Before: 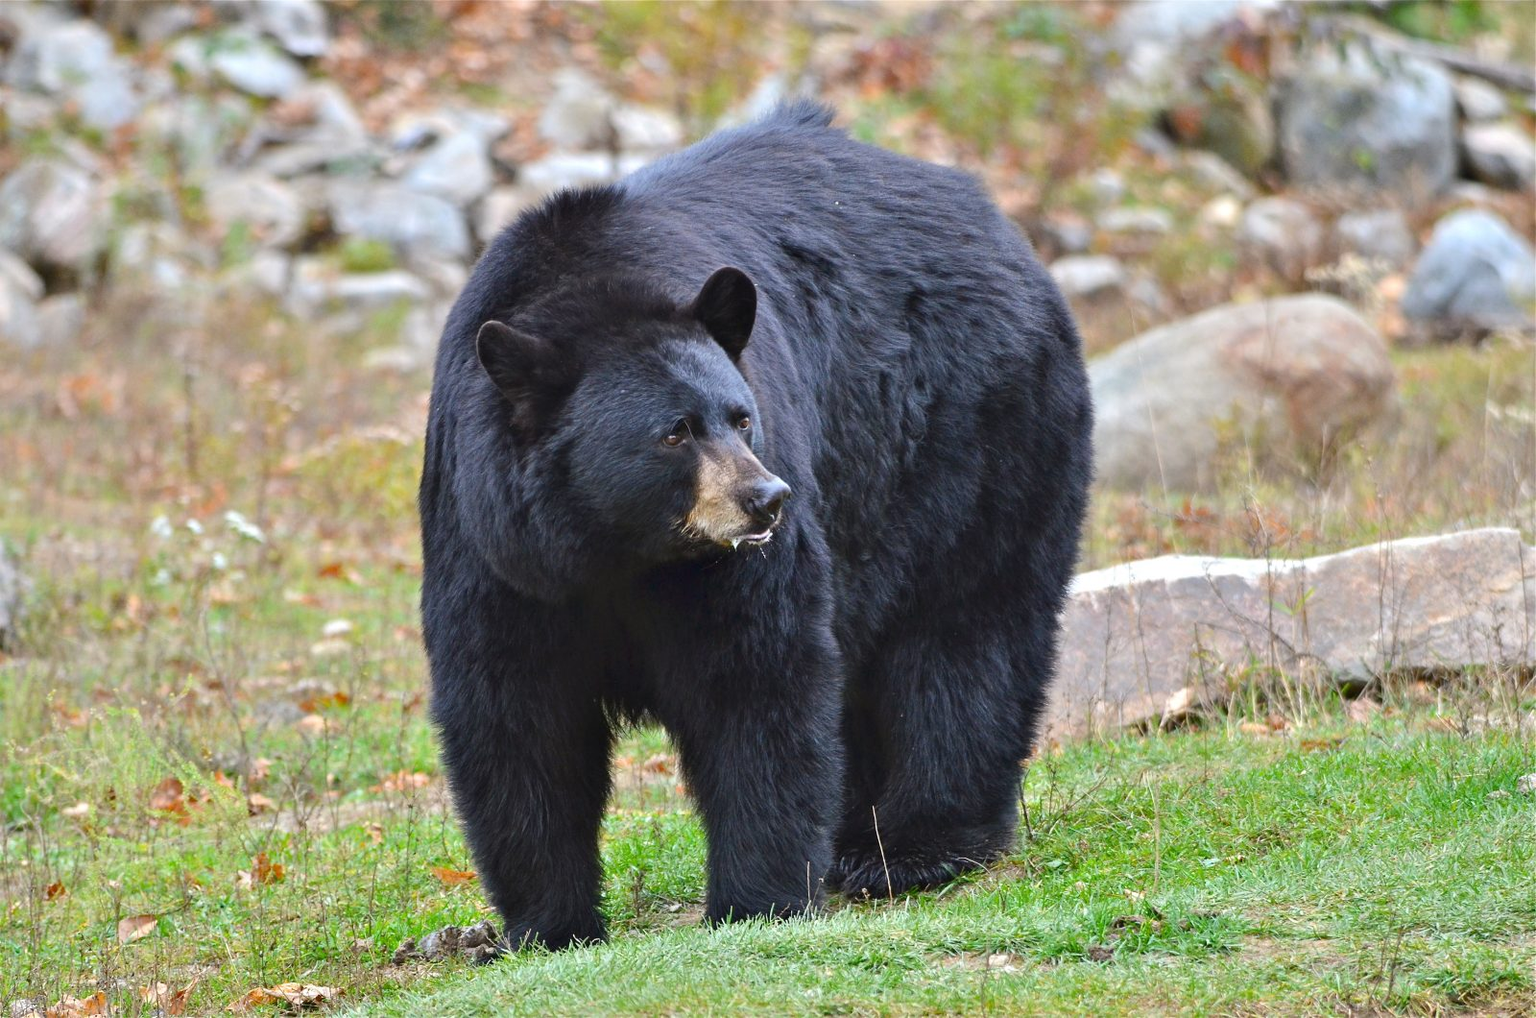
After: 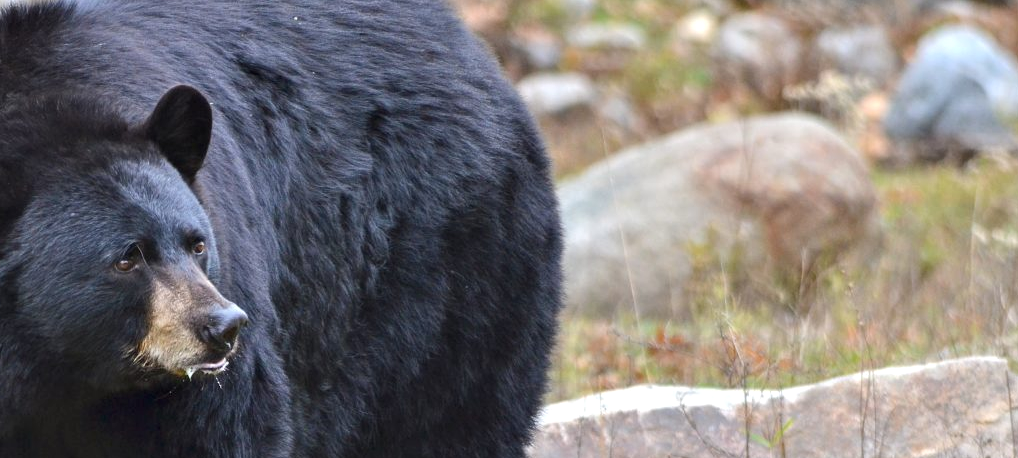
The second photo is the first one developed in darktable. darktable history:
crop: left 36.005%, top 18.293%, right 0.31%, bottom 38.444%
local contrast: highlights 100%, shadows 100%, detail 120%, midtone range 0.2
